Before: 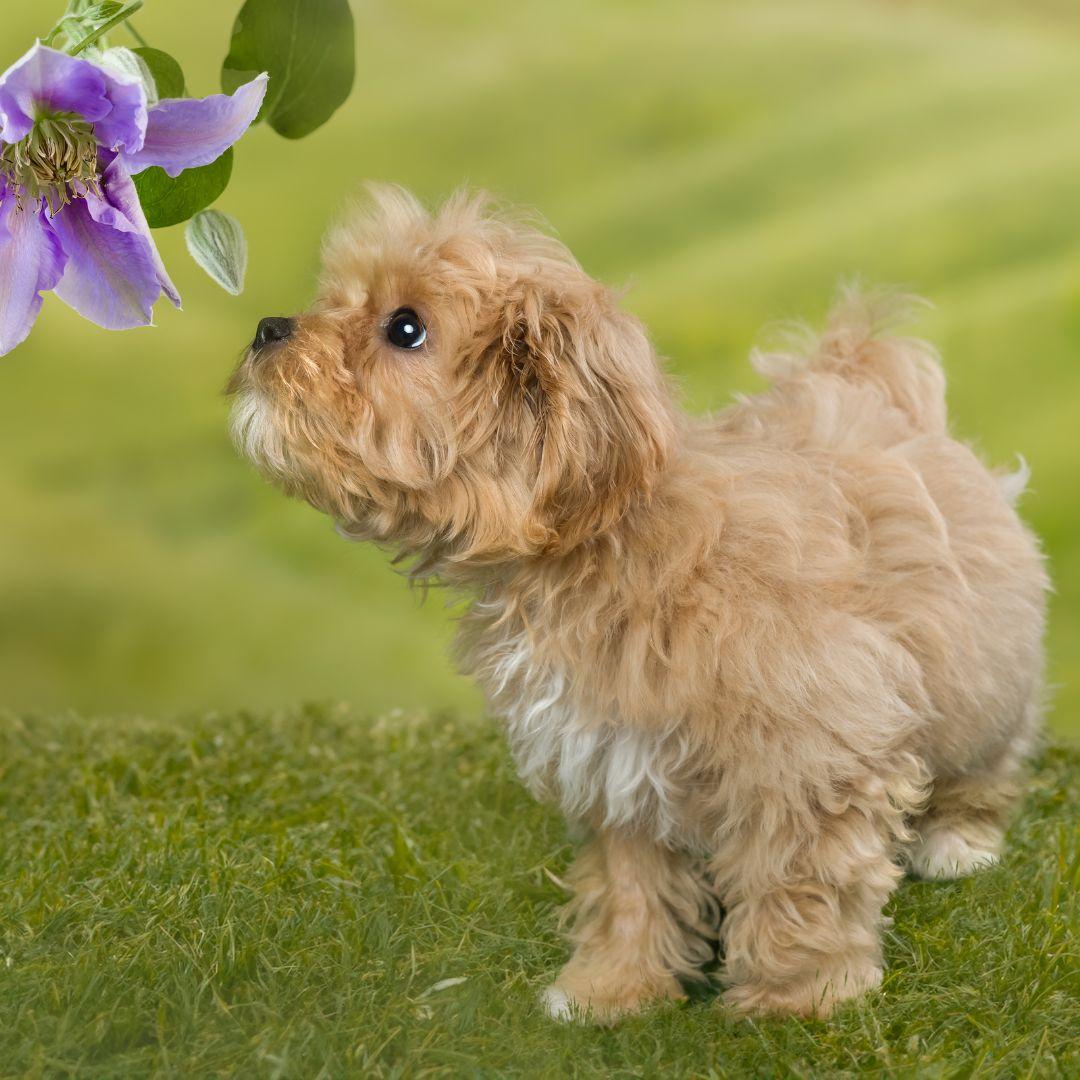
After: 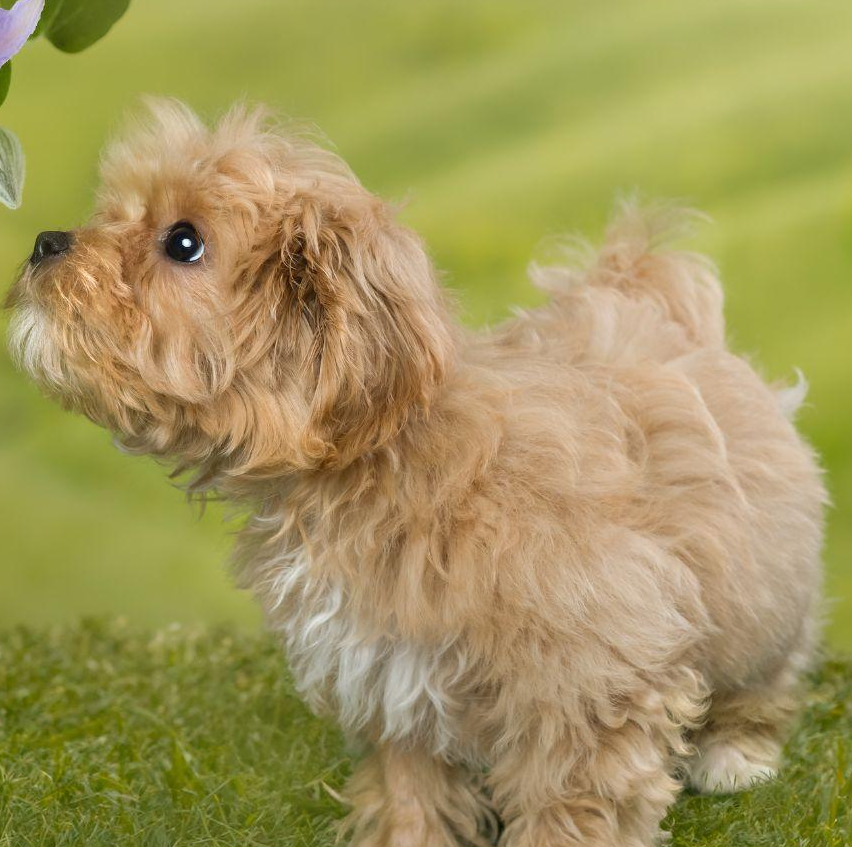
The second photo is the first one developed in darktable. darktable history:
crop and rotate: left 20.699%, top 7.993%, right 0.32%, bottom 13.561%
